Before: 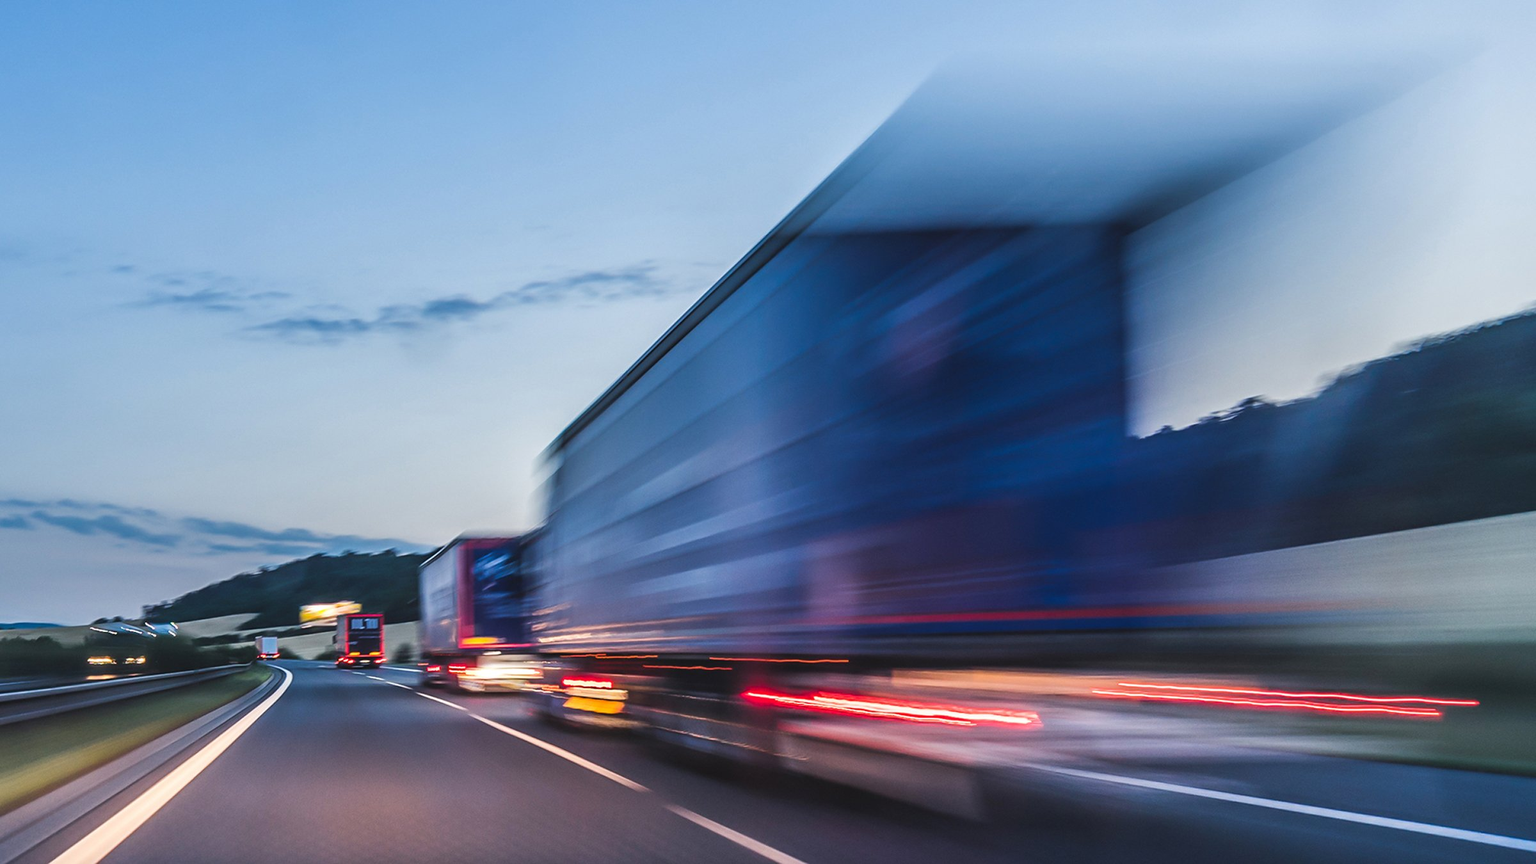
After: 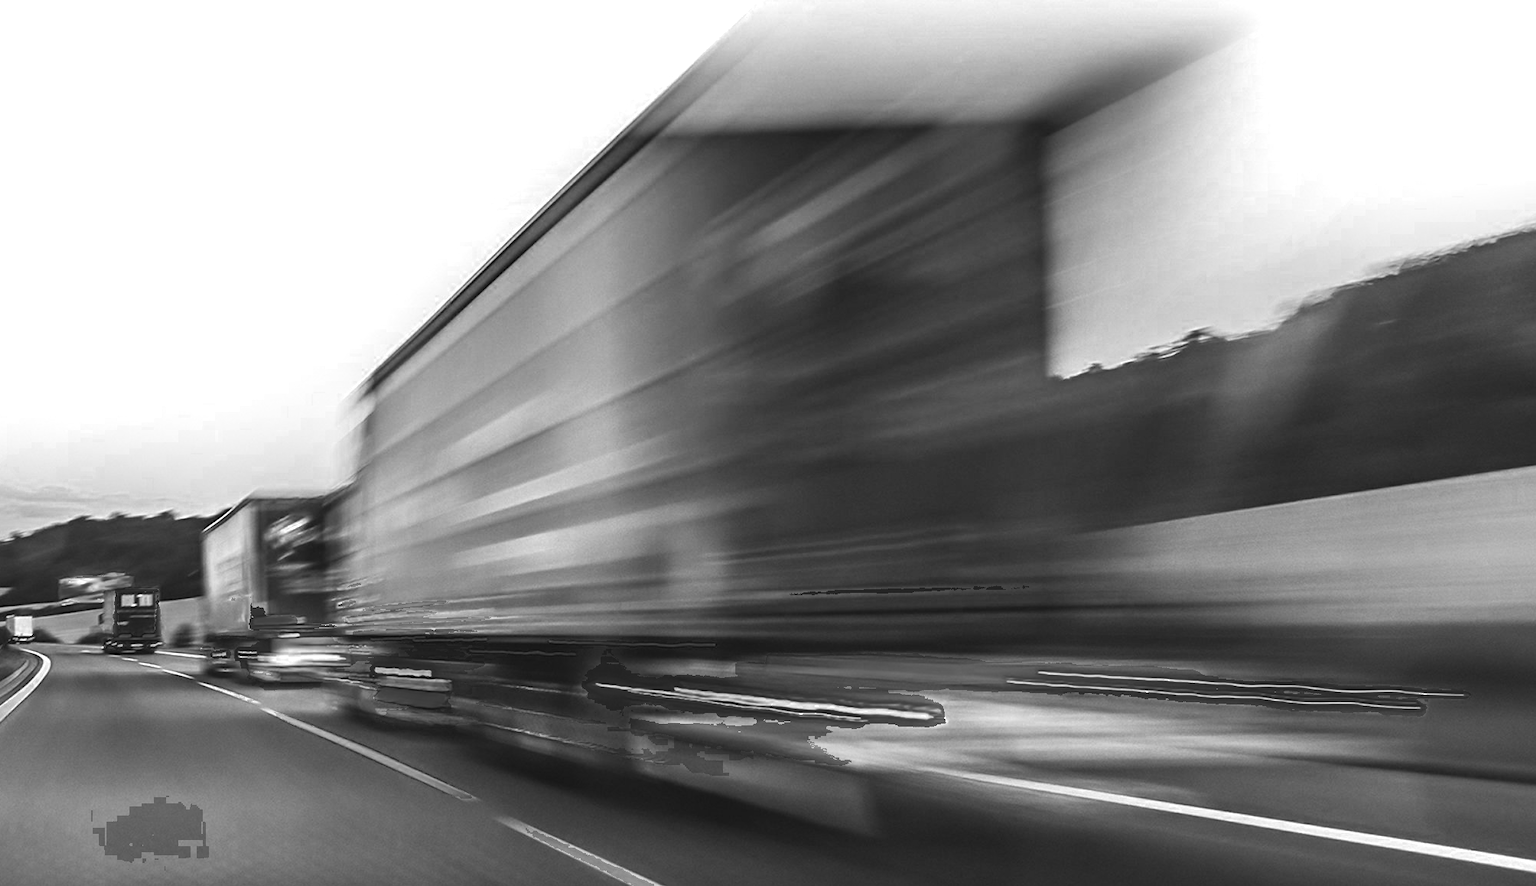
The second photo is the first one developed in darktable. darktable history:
crop: left 16.325%, top 14.091%
color zones: curves: ch0 [(0.287, 0.048) (0.493, 0.484) (0.737, 0.816)]; ch1 [(0, 0) (0.143, 0) (0.286, 0) (0.429, 0) (0.571, 0) (0.714, 0) (0.857, 0)]
shadows and highlights: shadows -21.6, highlights 98.62, soften with gaussian
